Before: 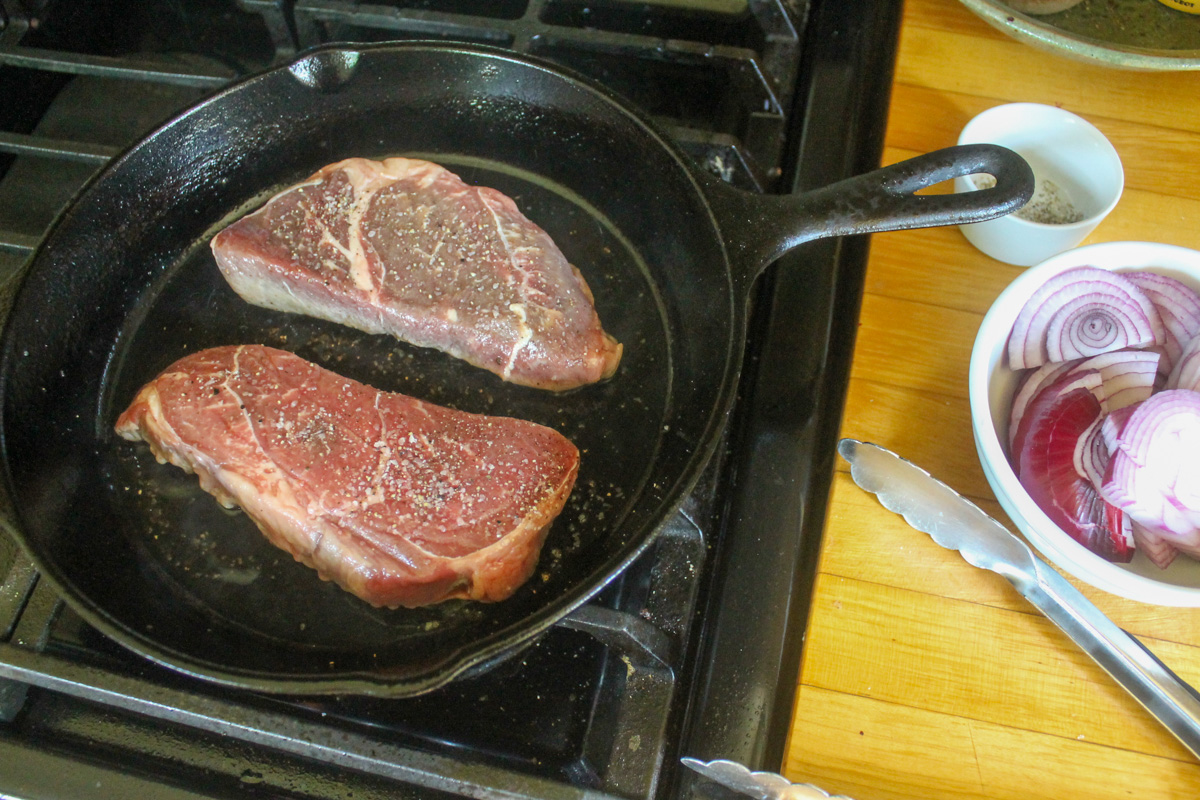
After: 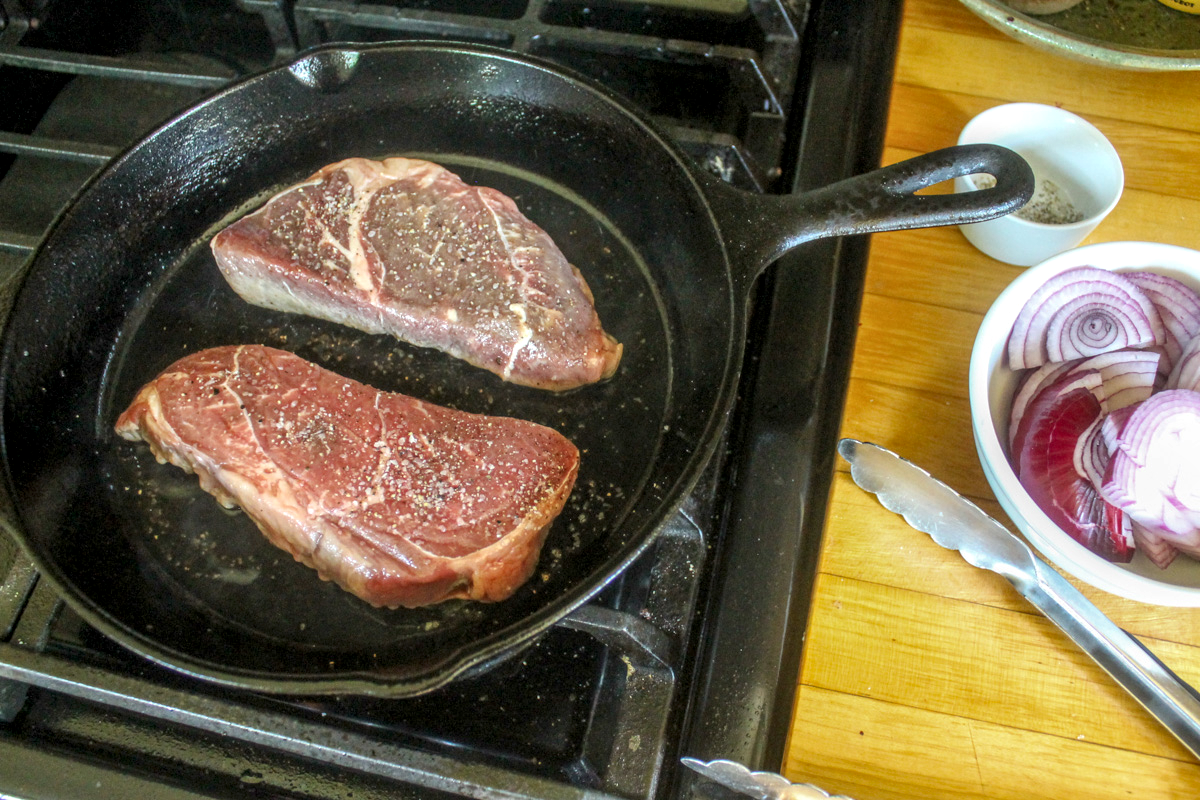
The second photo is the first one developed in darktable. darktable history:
local contrast: highlights 61%, detail 143%, midtone range 0.424
